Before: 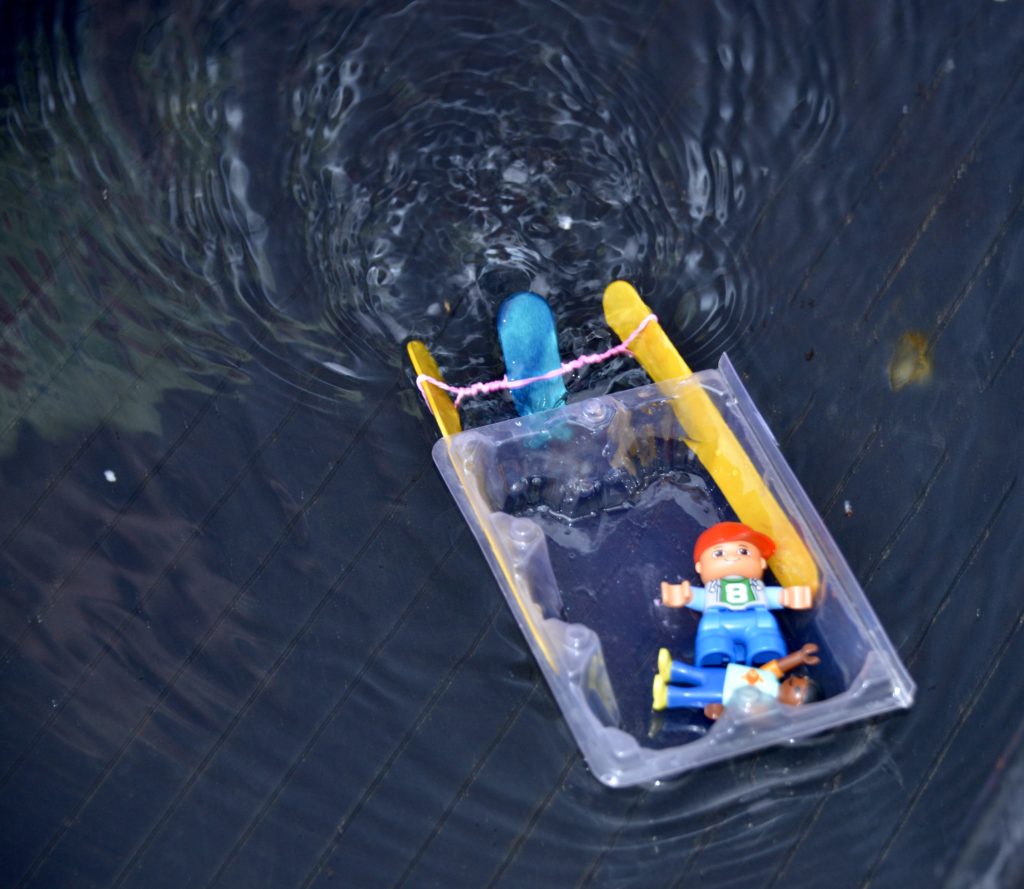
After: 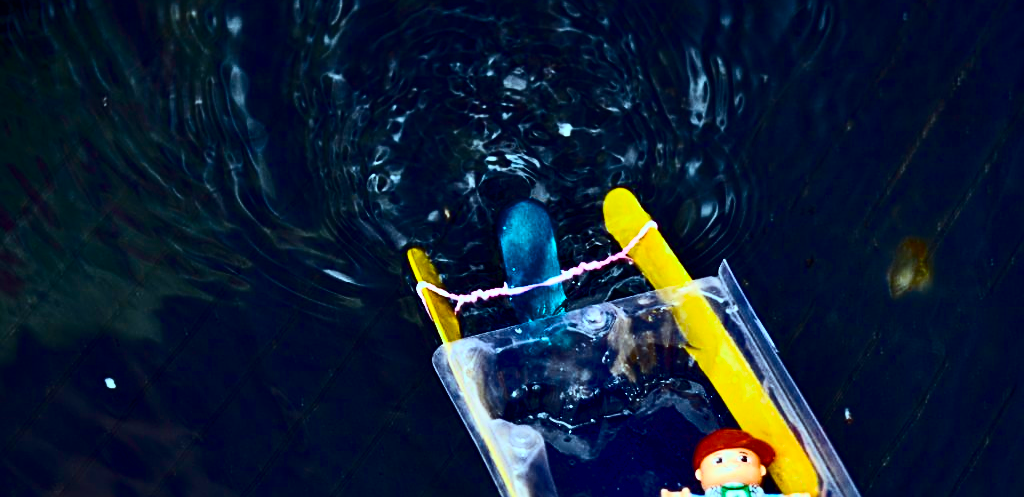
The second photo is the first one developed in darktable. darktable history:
crop and rotate: top 10.461%, bottom 33.559%
contrast brightness saturation: contrast 0.499, saturation -0.094
sharpen: on, module defaults
color balance rgb: highlights gain › chroma 4.081%, highlights gain › hue 199.67°, perceptual saturation grading › global saturation 30.896%, saturation formula JzAzBz (2021)
